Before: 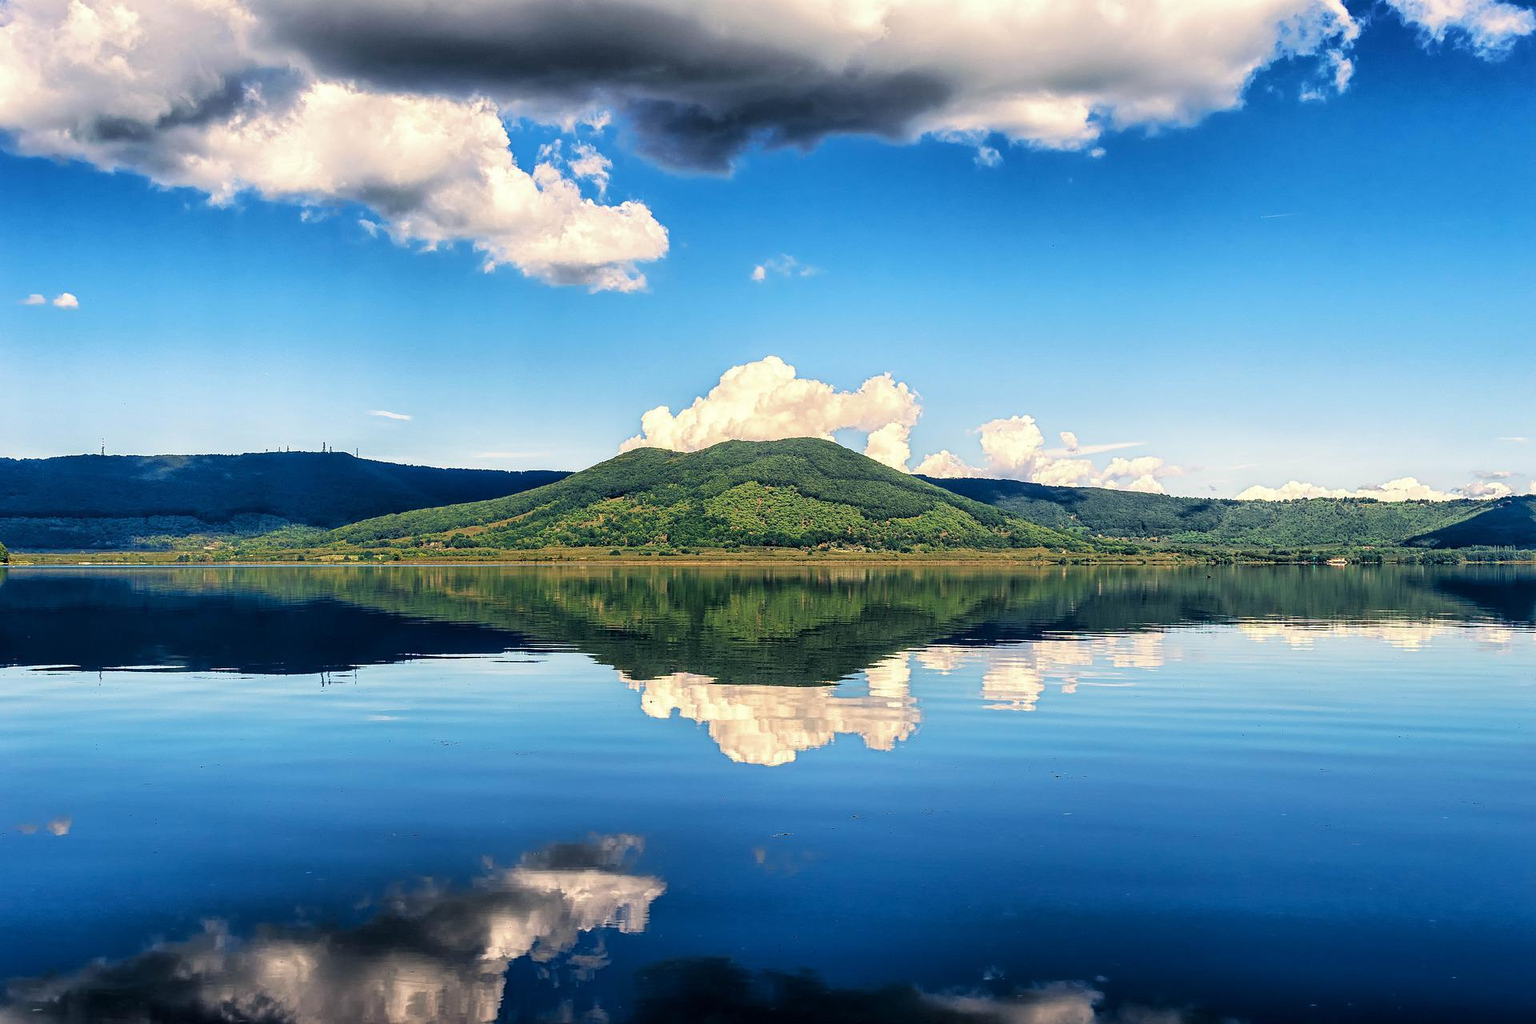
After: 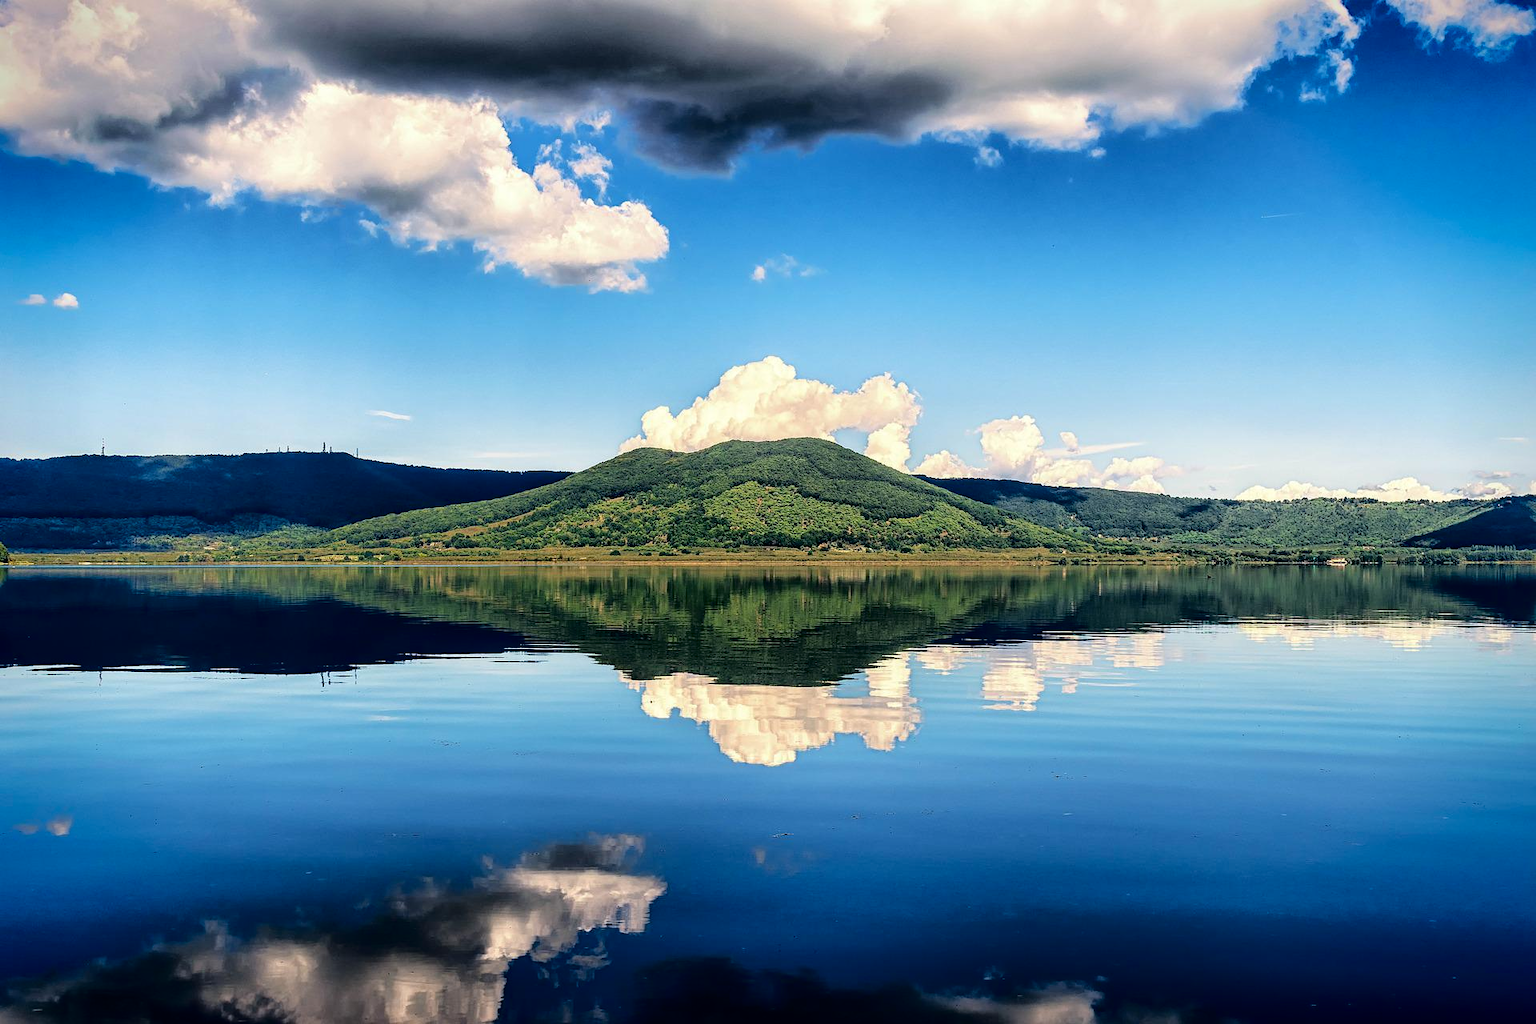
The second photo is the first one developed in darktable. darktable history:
fill light: exposure -2 EV, width 8.6
vignetting: fall-off start 88.53%, fall-off radius 44.2%, saturation 0.376, width/height ratio 1.161
